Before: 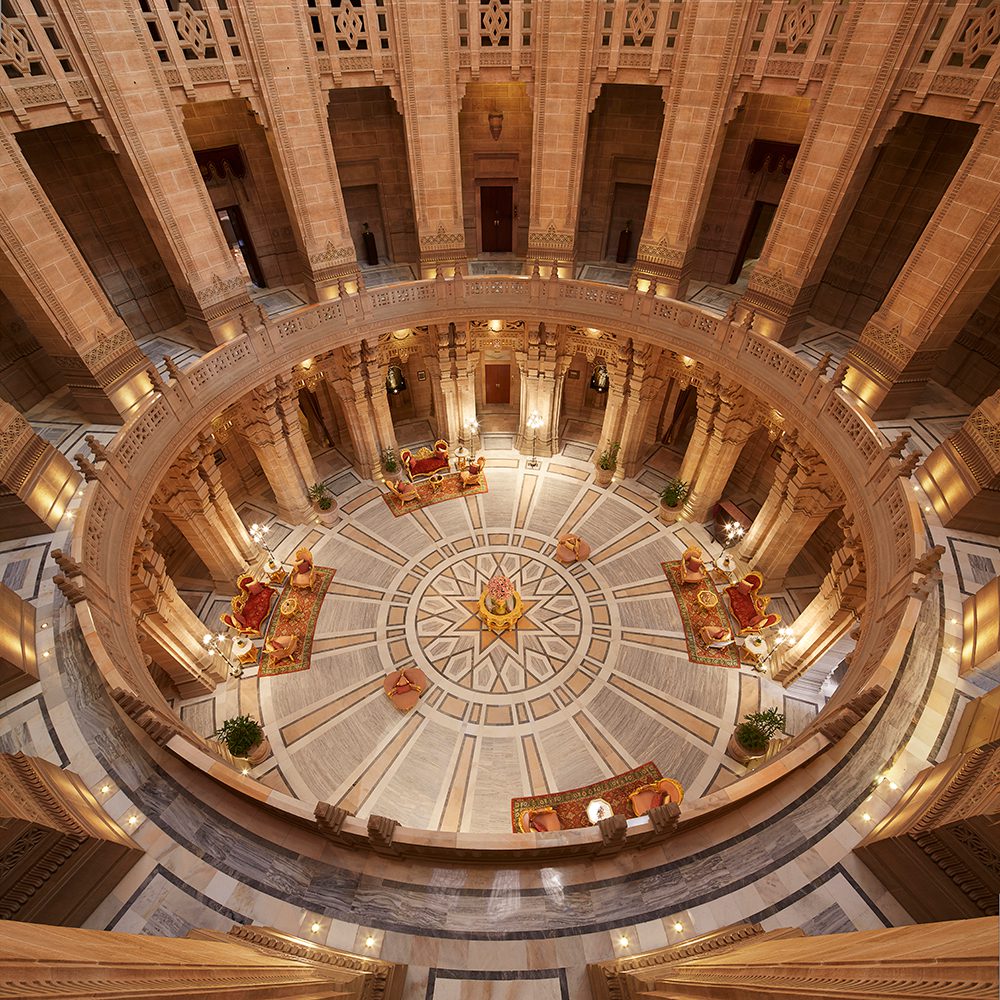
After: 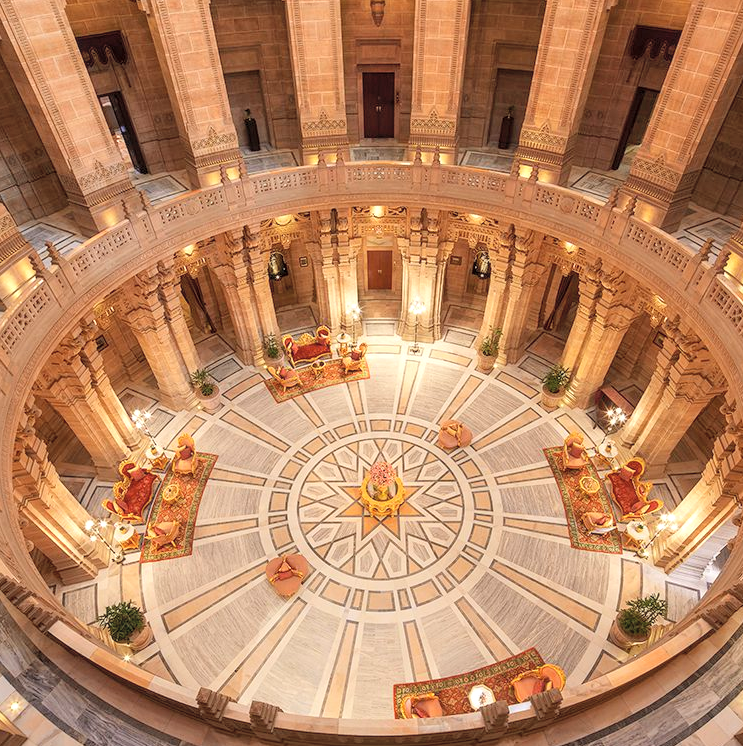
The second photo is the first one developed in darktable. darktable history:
contrast brightness saturation: contrast 0.099, brightness 0.293, saturation 0.136
local contrast: on, module defaults
crop and rotate: left 11.871%, top 11.47%, right 13.783%, bottom 13.853%
exposure: compensate exposure bias true, compensate highlight preservation false
